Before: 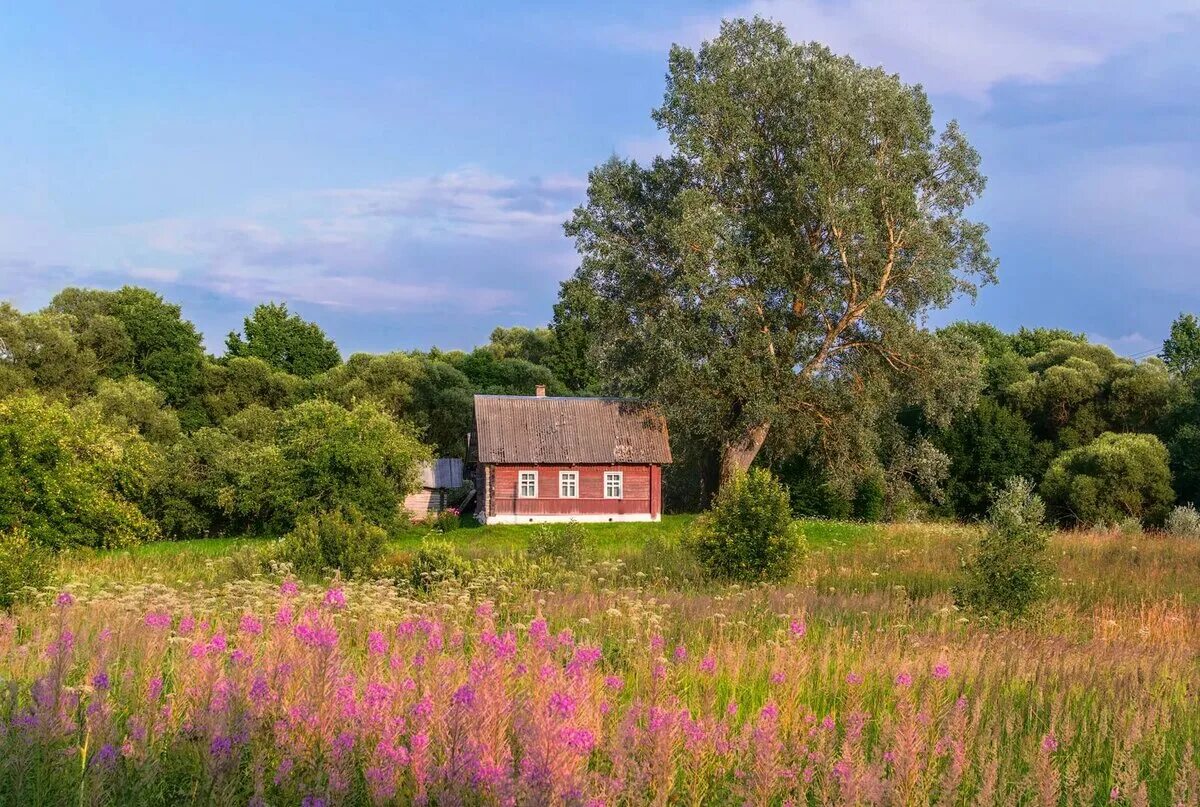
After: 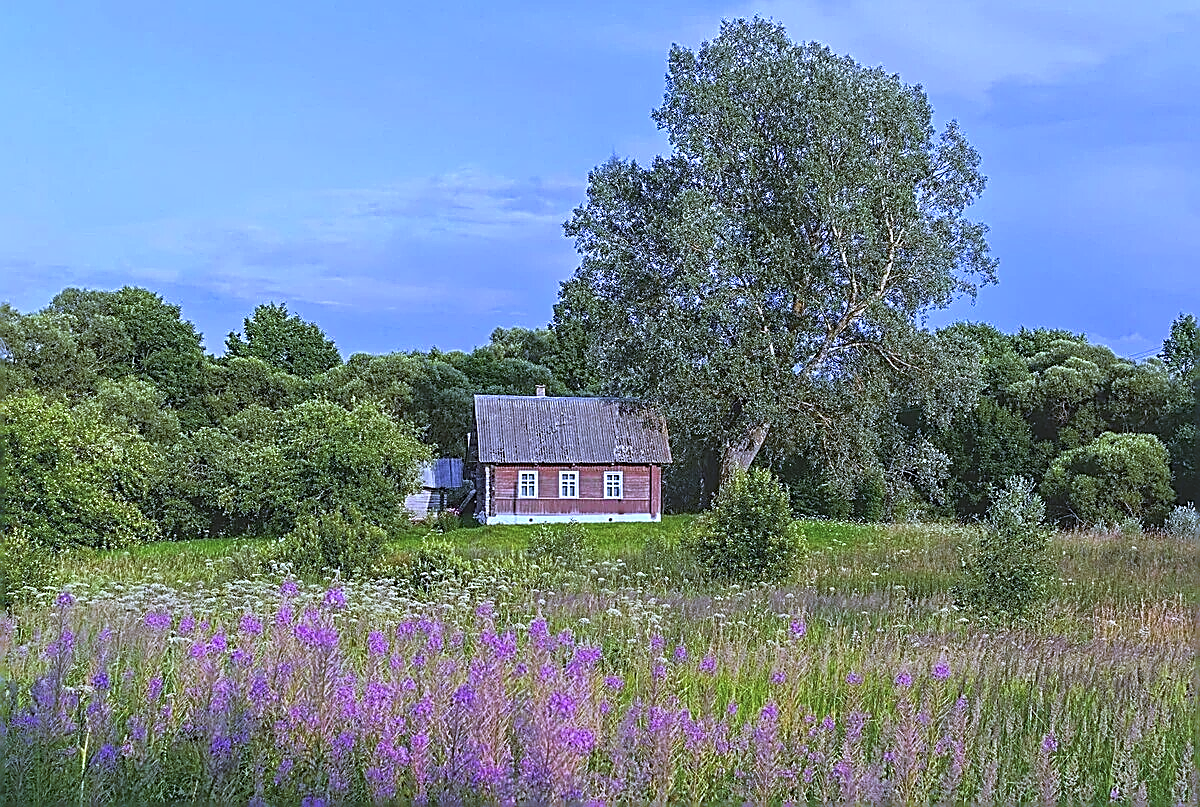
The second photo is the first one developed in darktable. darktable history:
color balance: lift [1.01, 1, 1, 1], gamma [1.097, 1, 1, 1], gain [0.85, 1, 1, 1]
sharpen: amount 1.861
white balance: red 0.766, blue 1.537
